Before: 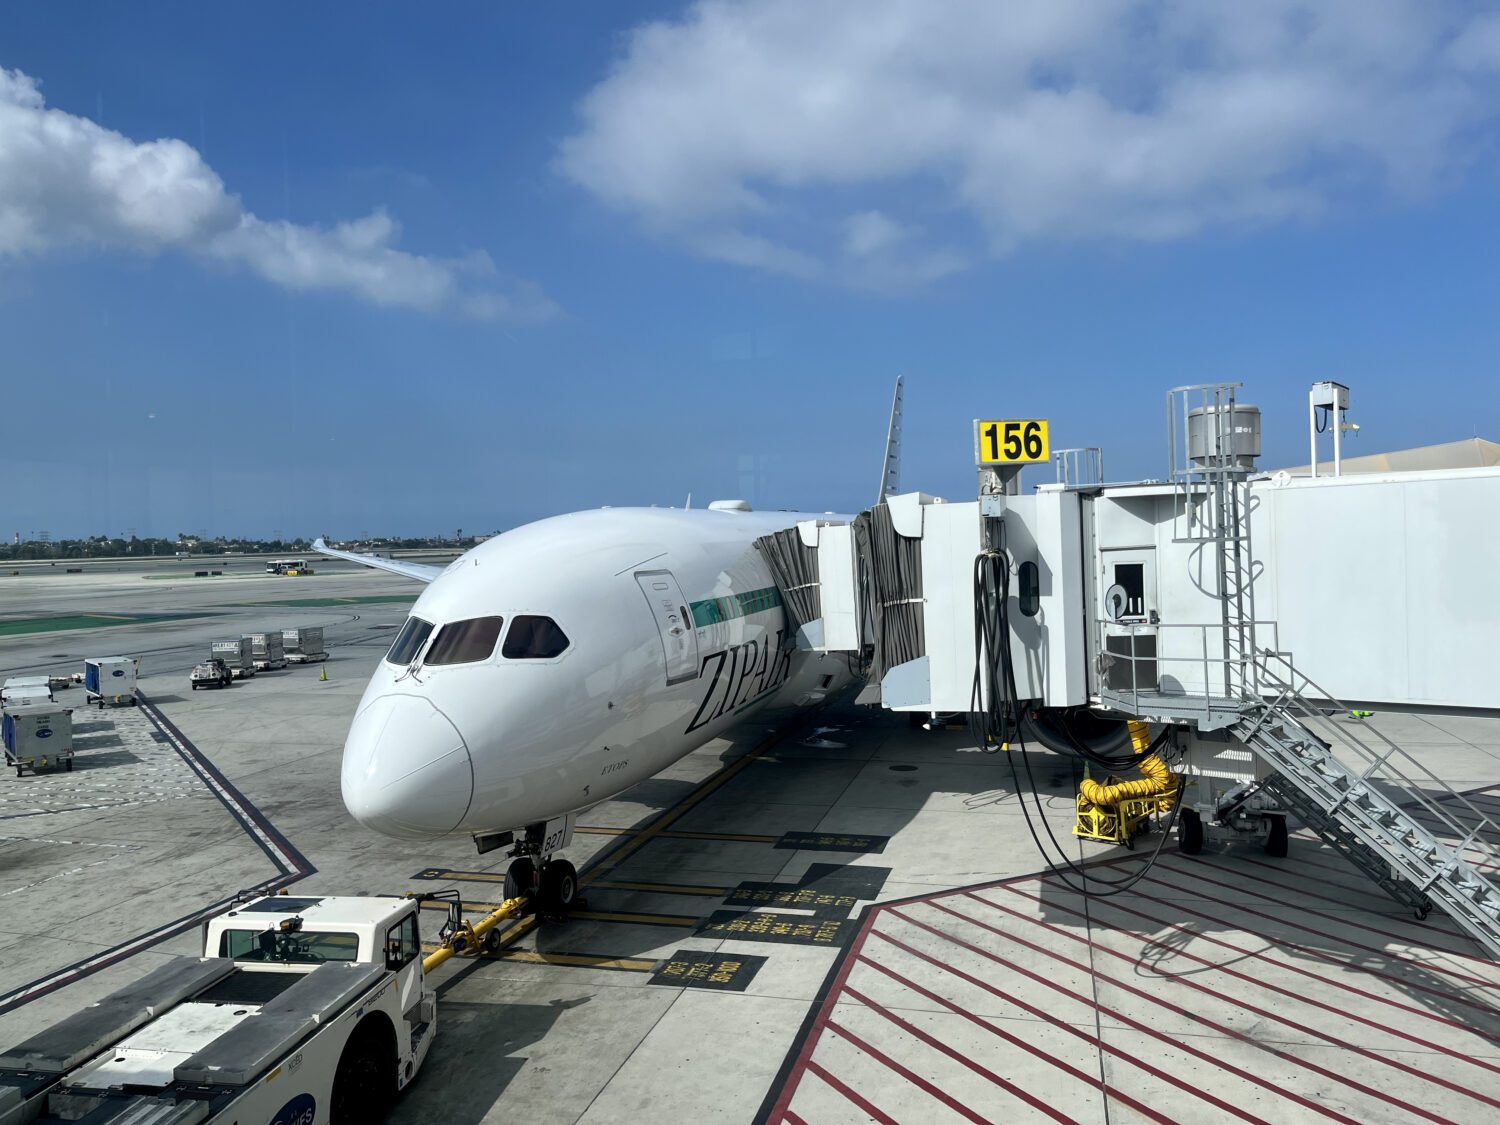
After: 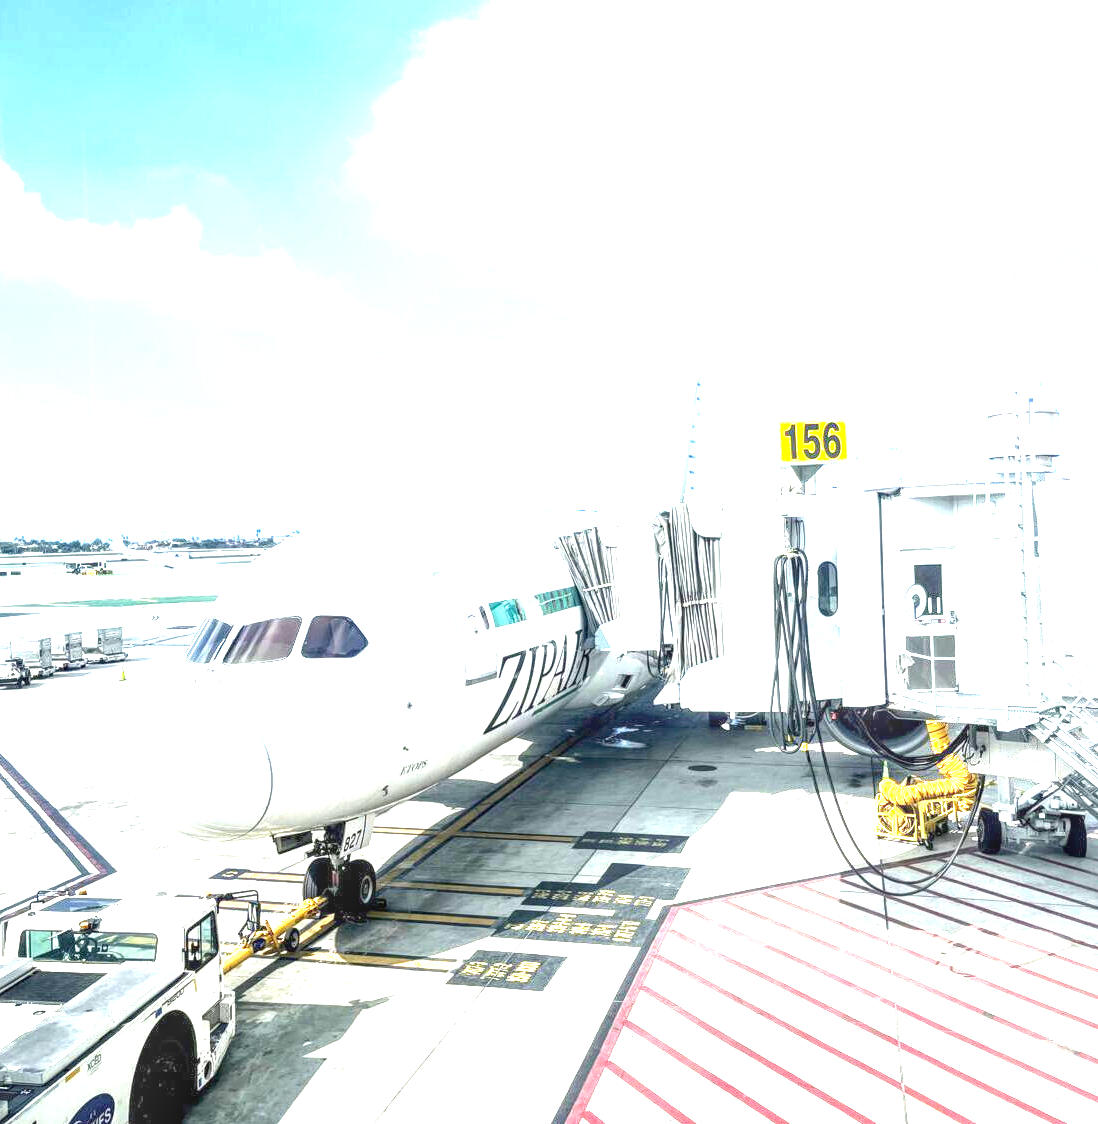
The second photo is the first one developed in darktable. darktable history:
exposure: exposure 3 EV, compensate highlight preservation false
crop: left 13.443%, right 13.31%
local contrast: highlights 25%, detail 150%
